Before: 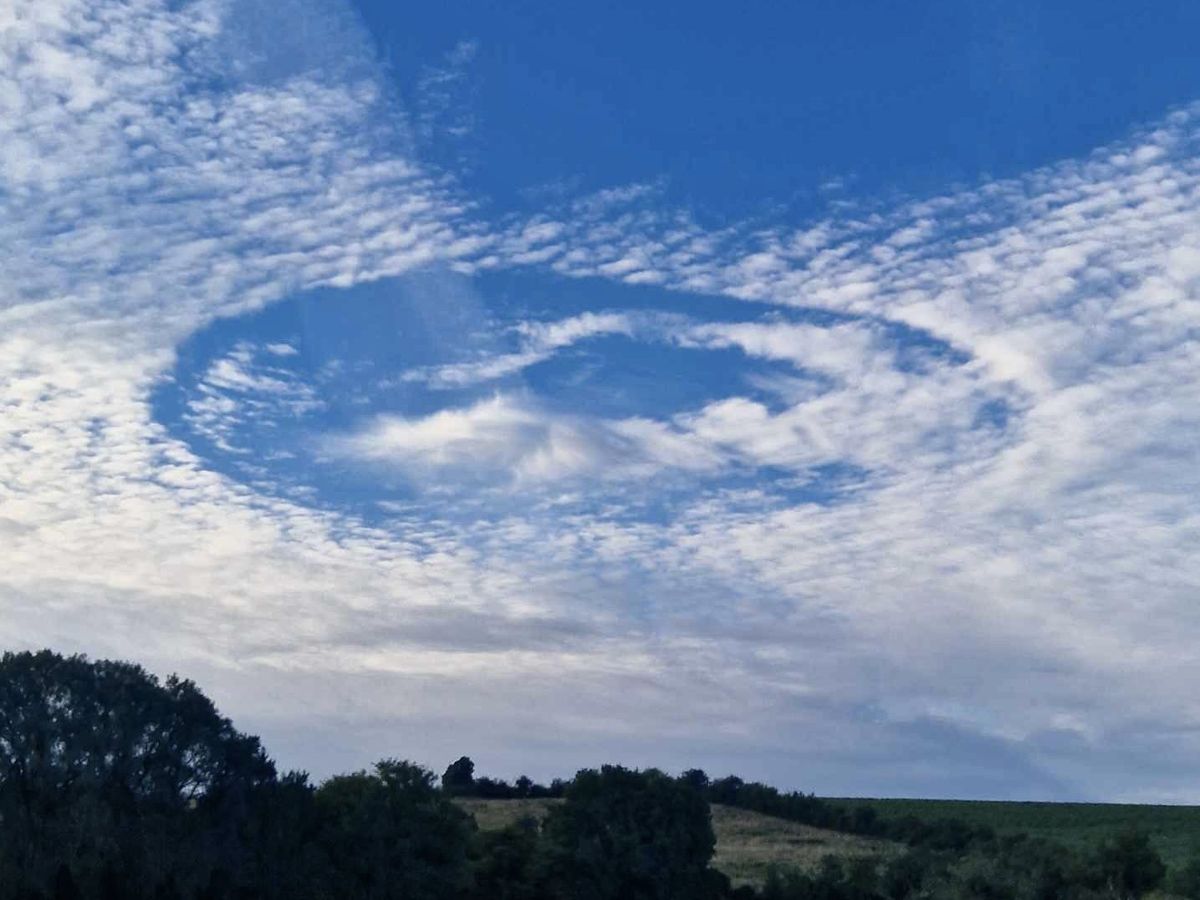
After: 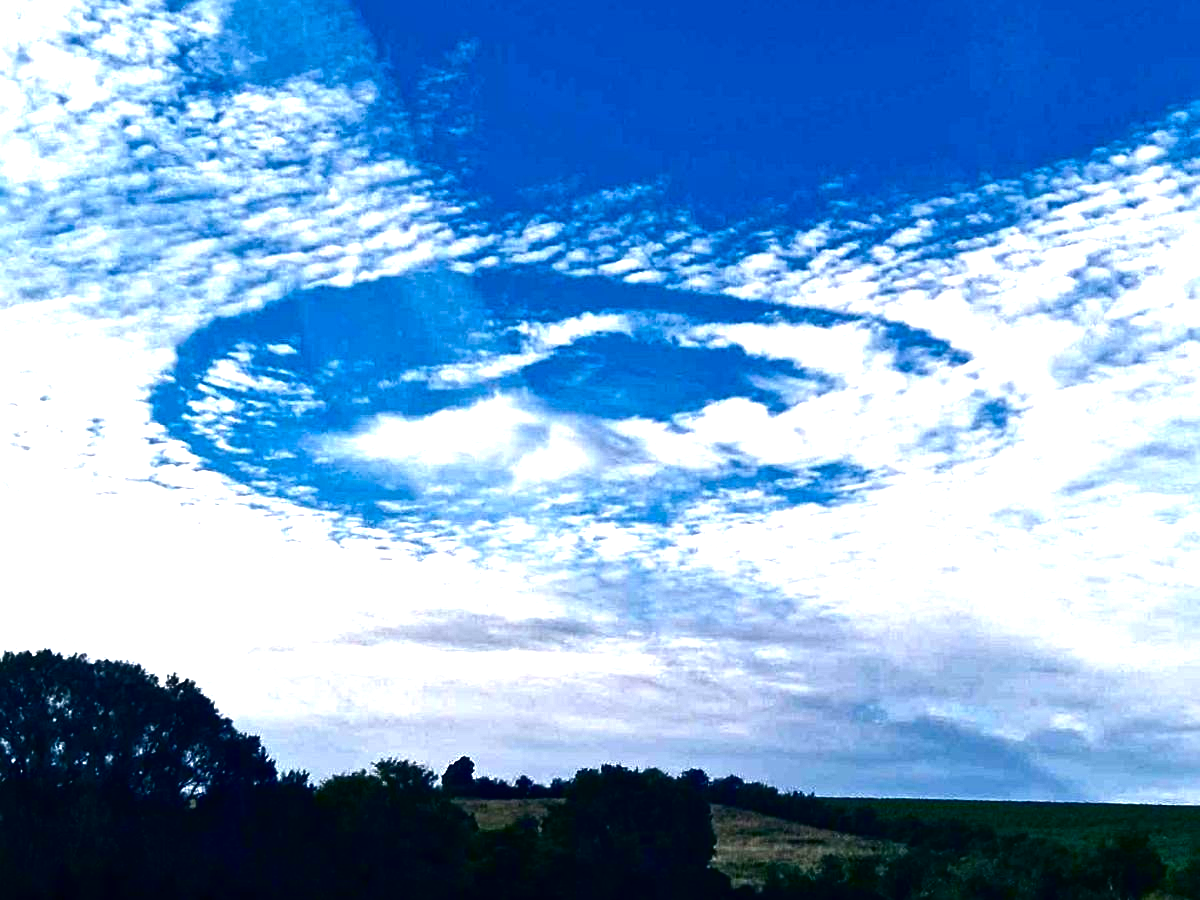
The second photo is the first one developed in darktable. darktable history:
sharpen: radius 2.183, amount 0.385, threshold 0.077
exposure: black level correction 0, exposure 1.2 EV, compensate highlight preservation false
contrast brightness saturation: contrast 0.094, brightness -0.599, saturation 0.173
tone equalizer: -8 EV 0.003 EV, -7 EV -0.005 EV, -6 EV 0.044 EV, -5 EV 0.048 EV, -4 EV 0.24 EV, -3 EV 0.616 EV, -2 EV 0.571 EV, -1 EV 0.192 EV, +0 EV 0.013 EV
